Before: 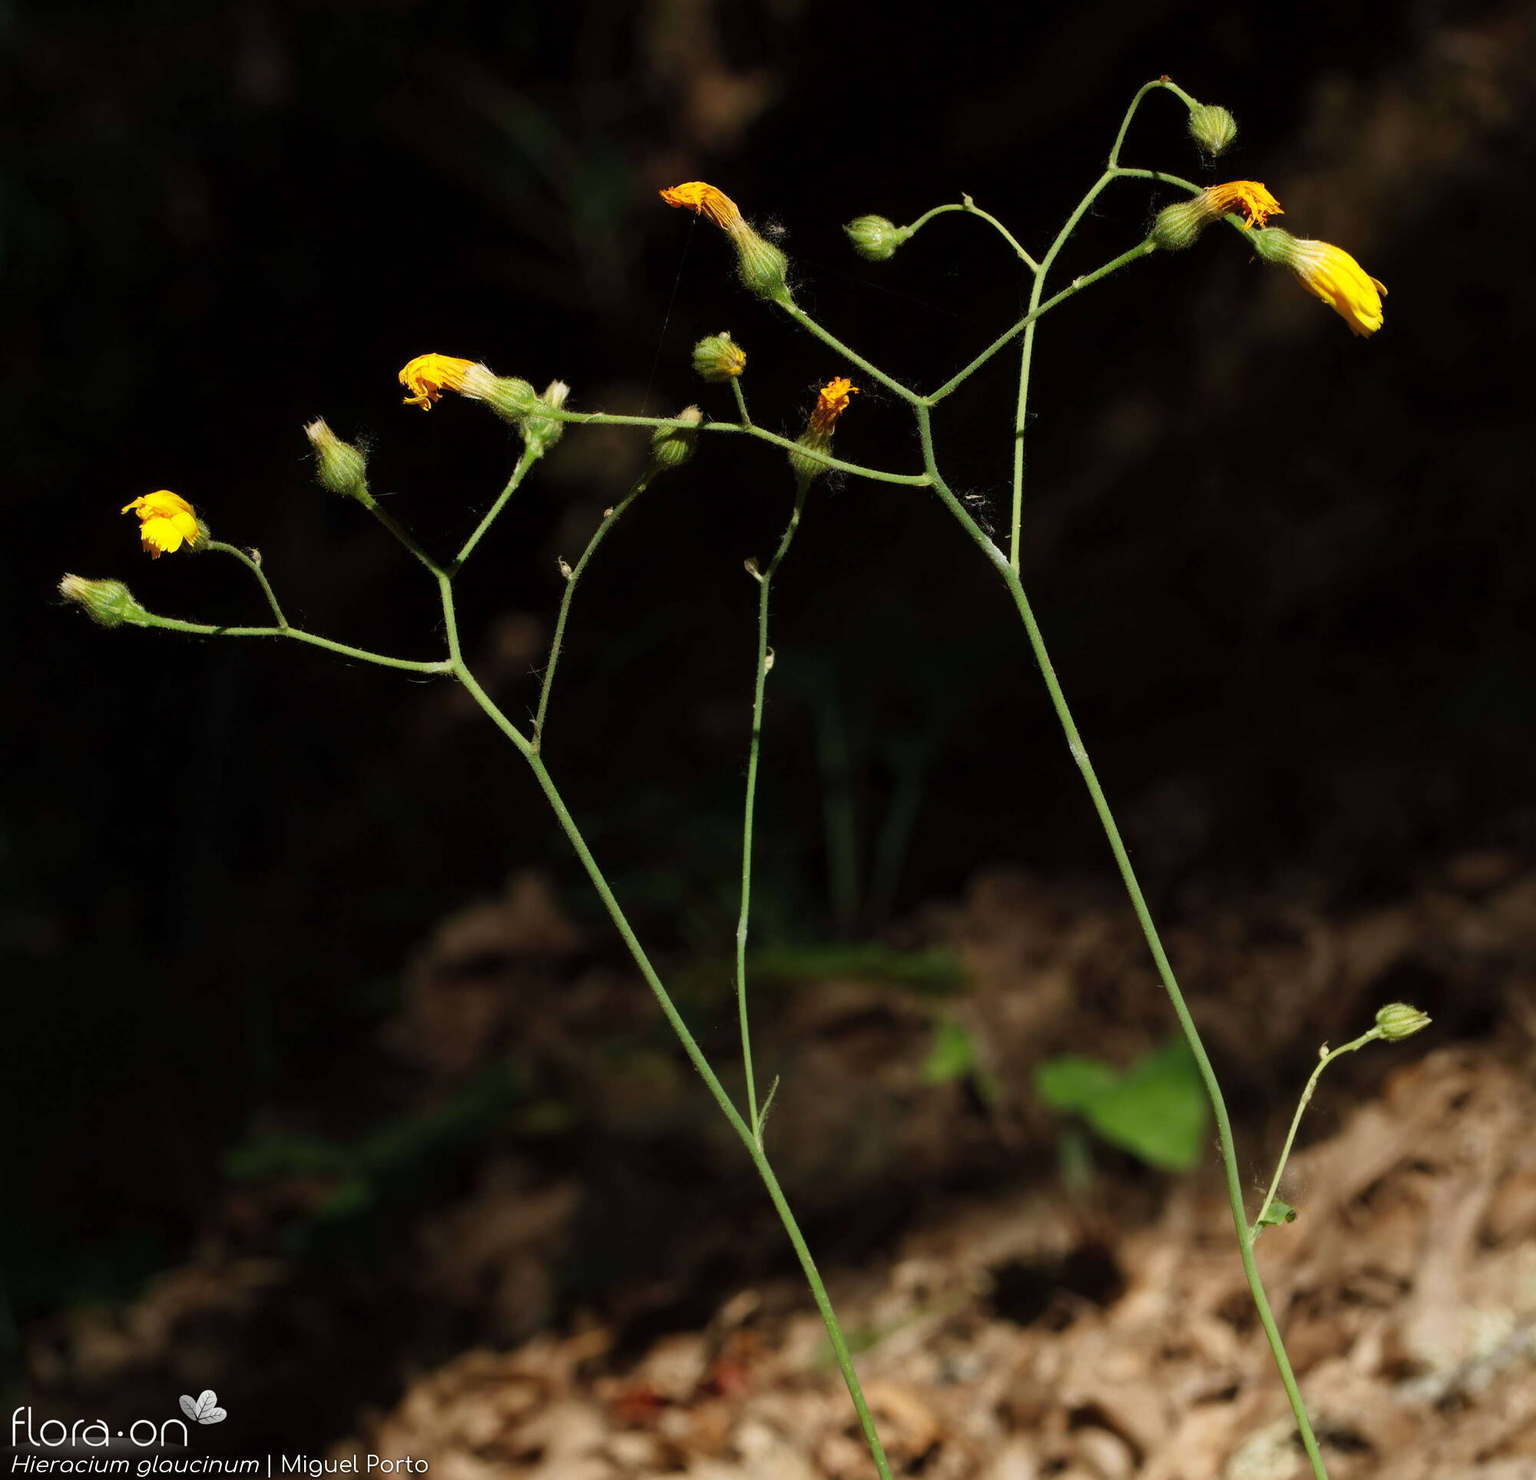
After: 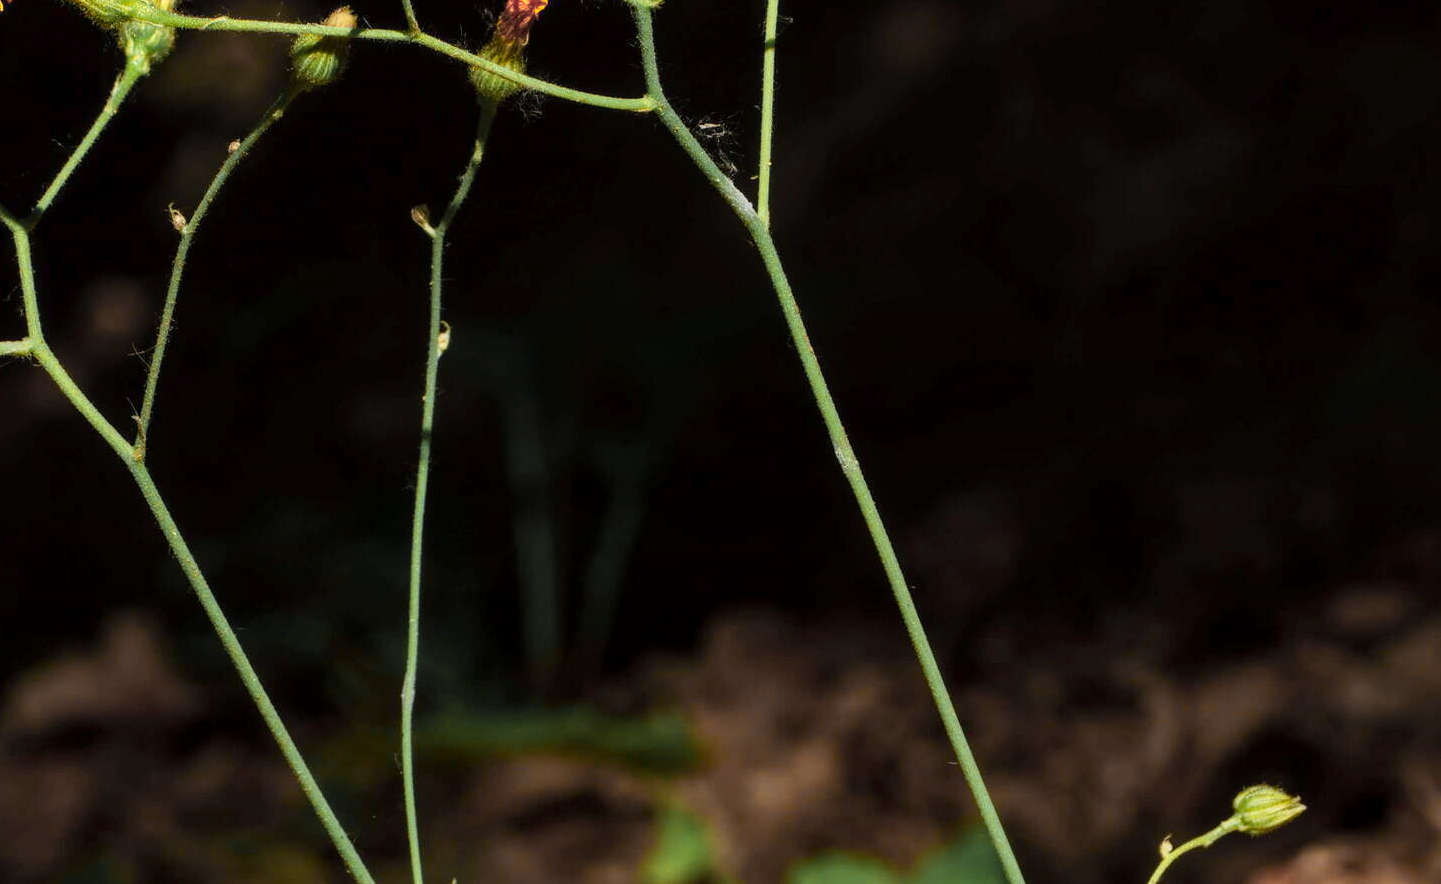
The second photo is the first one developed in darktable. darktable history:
color zones: curves: ch0 [(0.257, 0.558) (0.75, 0.565)]; ch1 [(0.004, 0.857) (0.14, 0.416) (0.257, 0.695) (0.442, 0.032) (0.736, 0.266) (0.891, 0.741)]; ch2 [(0, 0.623) (0.112, 0.436) (0.271, 0.474) (0.516, 0.64) (0.743, 0.286)]
local contrast: on, module defaults
crop and rotate: left 27.938%, top 27.046%, bottom 27.046%
